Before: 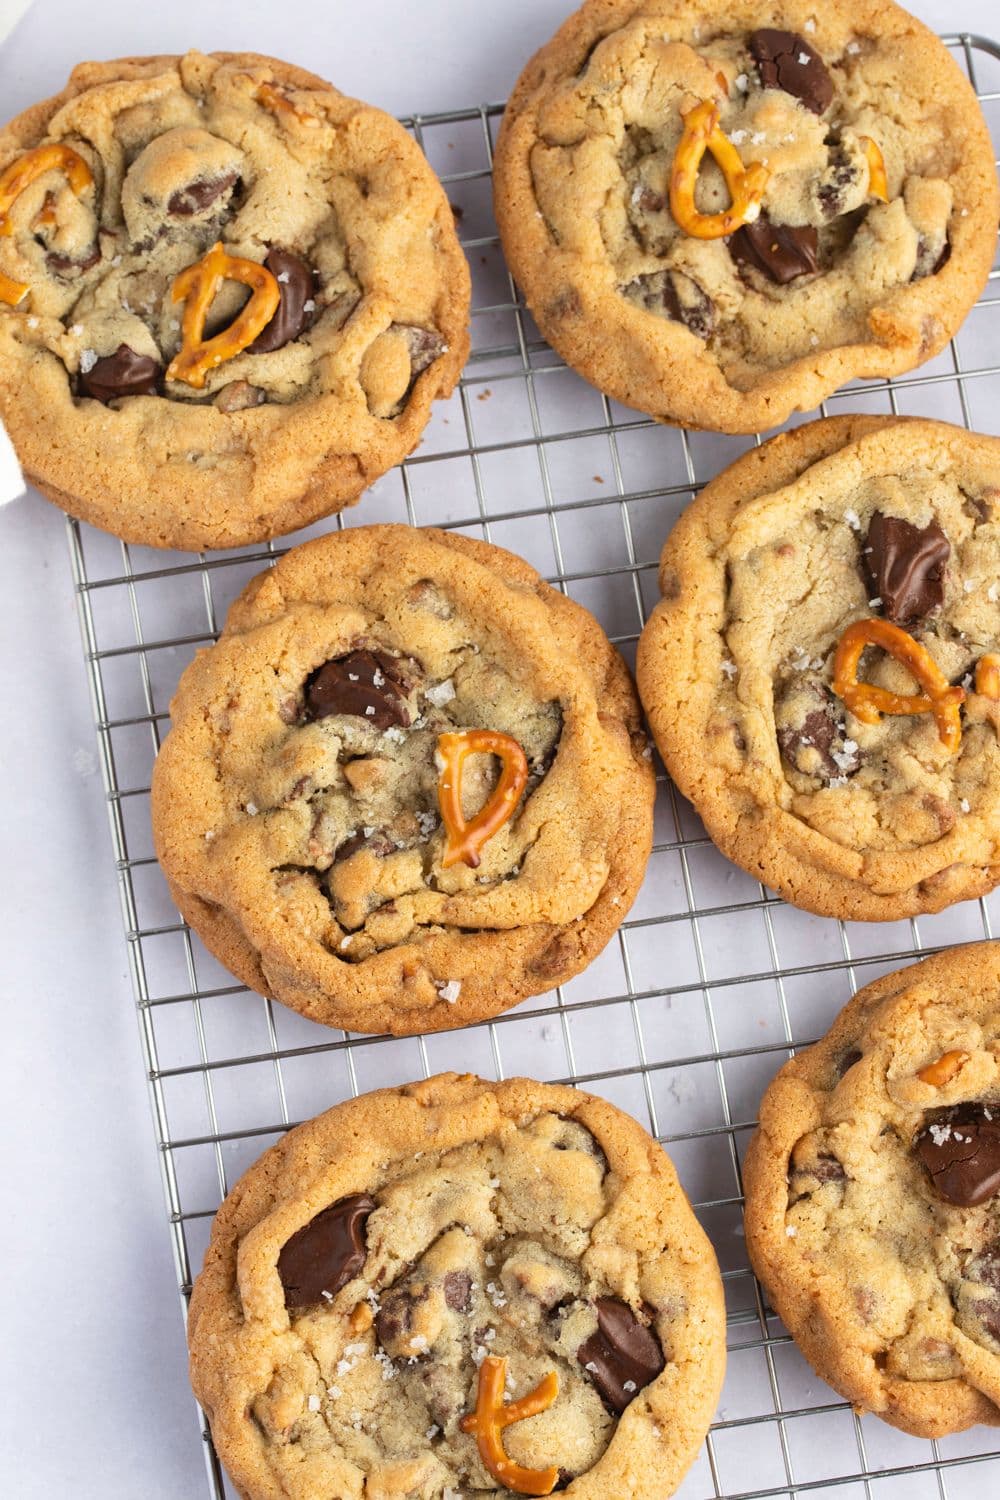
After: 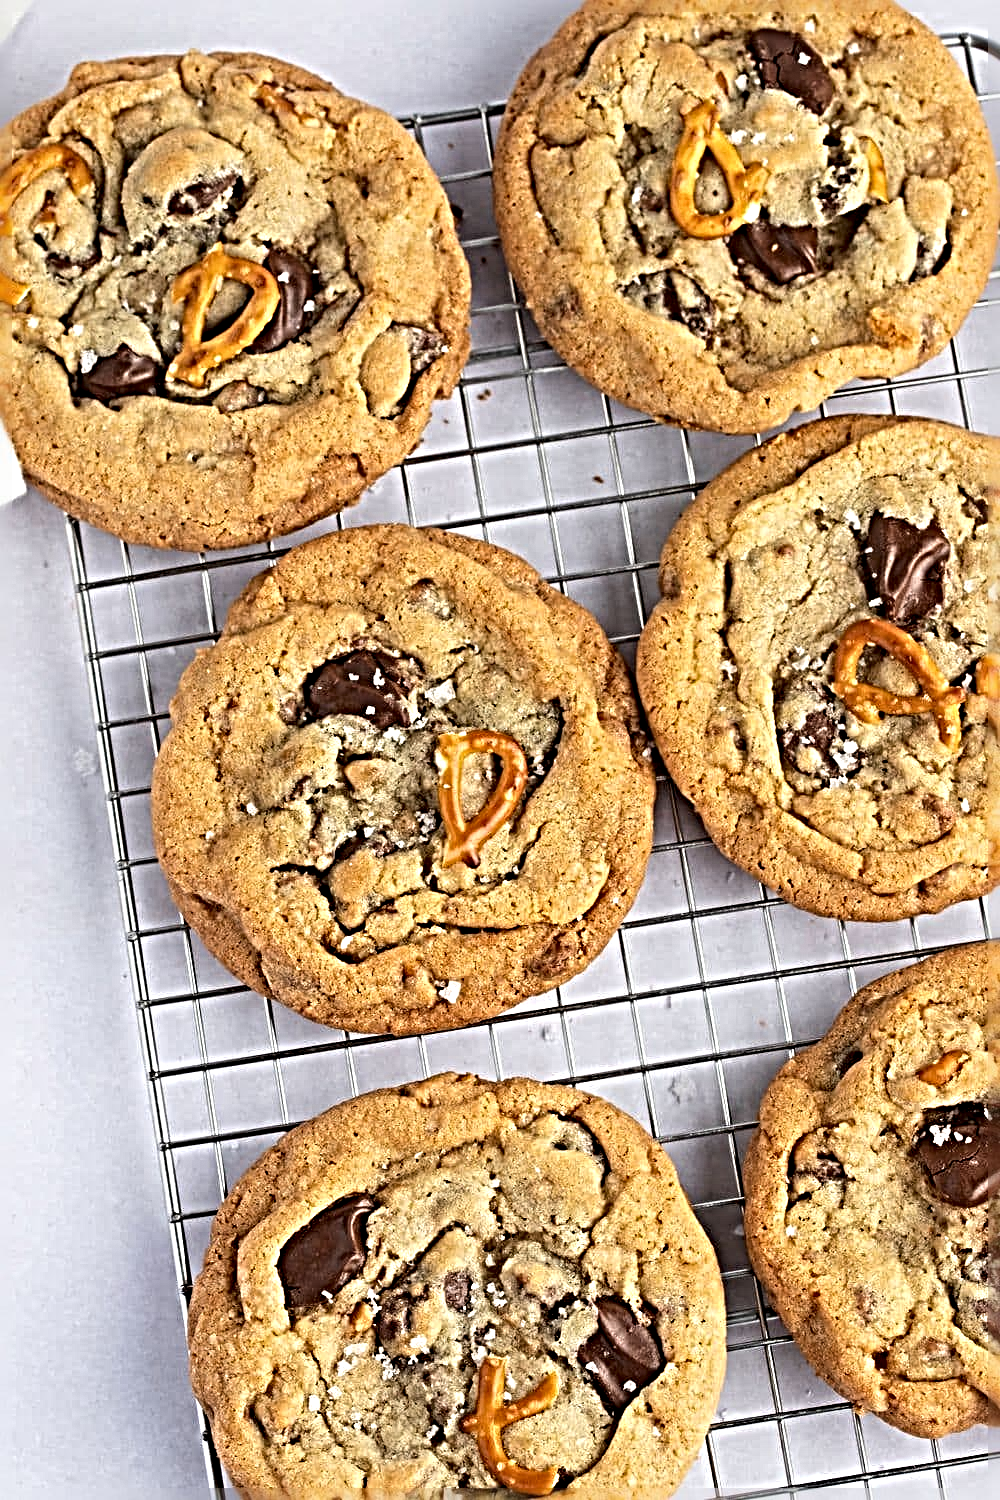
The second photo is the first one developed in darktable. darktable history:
sharpen: radius 6.273, amount 1.797, threshold 0.01
